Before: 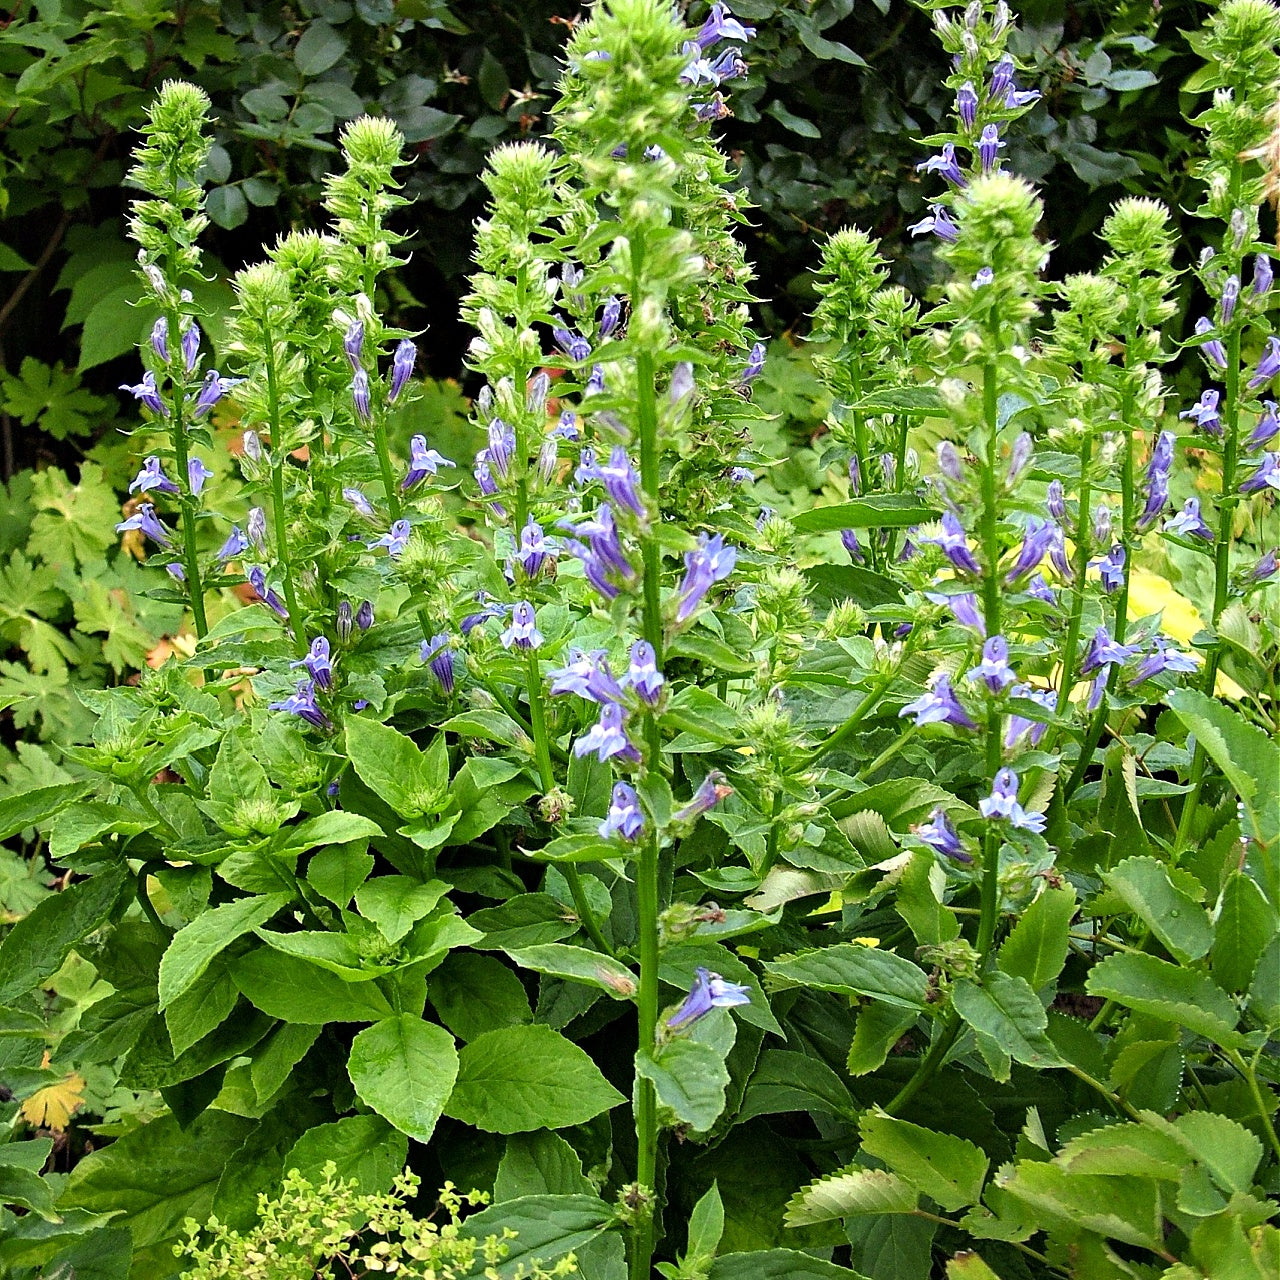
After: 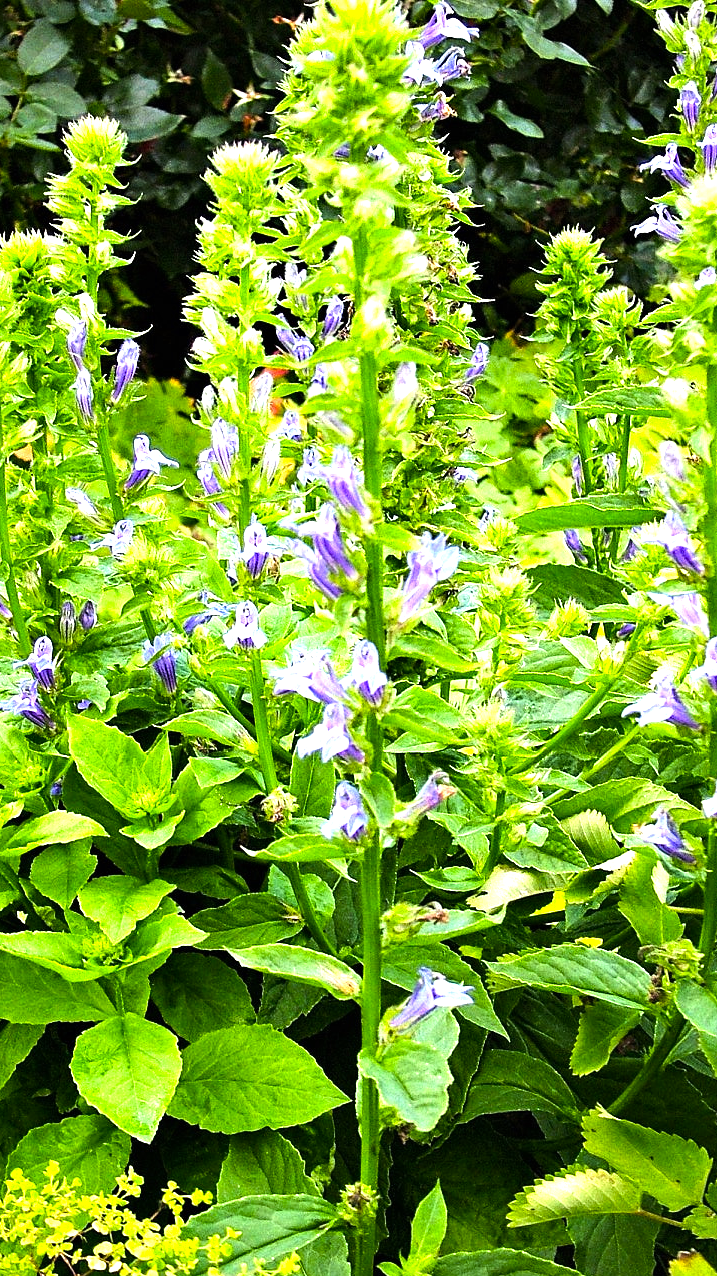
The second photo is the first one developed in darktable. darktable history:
exposure: black level correction 0, exposure 0.5 EV, compensate exposure bias true, compensate highlight preservation false
tone equalizer: -8 EV -0.75 EV, -7 EV -0.7 EV, -6 EV -0.6 EV, -5 EV -0.4 EV, -3 EV 0.4 EV, -2 EV 0.6 EV, -1 EV 0.7 EV, +0 EV 0.75 EV, edges refinement/feathering 500, mask exposure compensation -1.57 EV, preserve details no
crop: left 21.674%, right 22.086%
color balance rgb: perceptual saturation grading › global saturation 20%, global vibrance 20%
